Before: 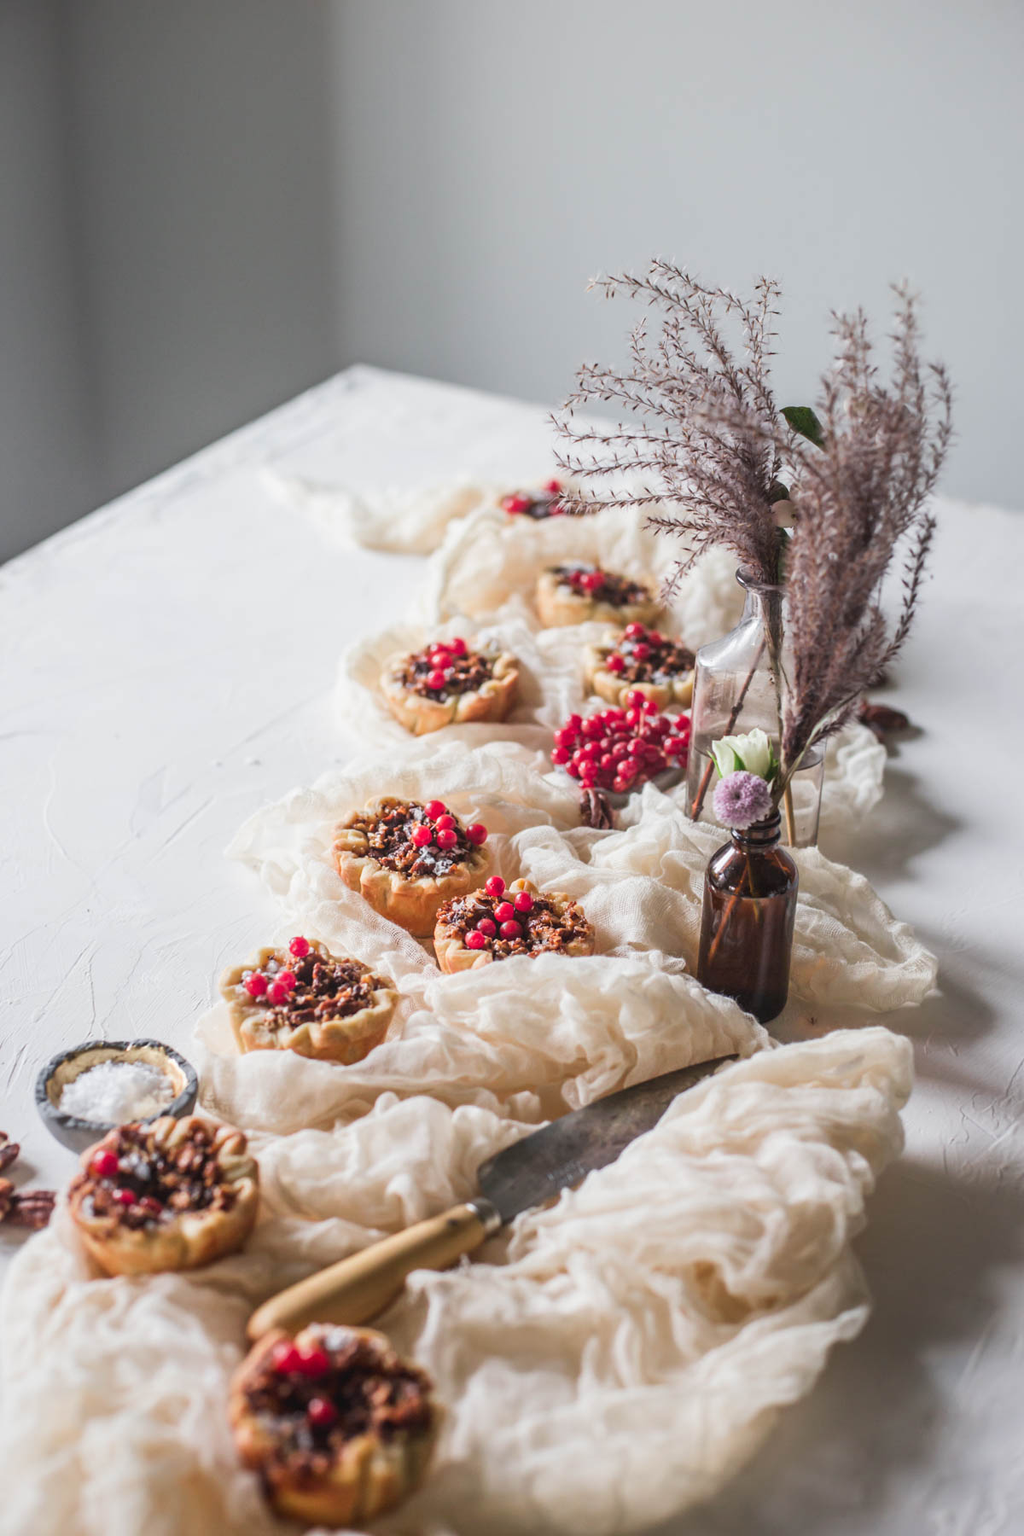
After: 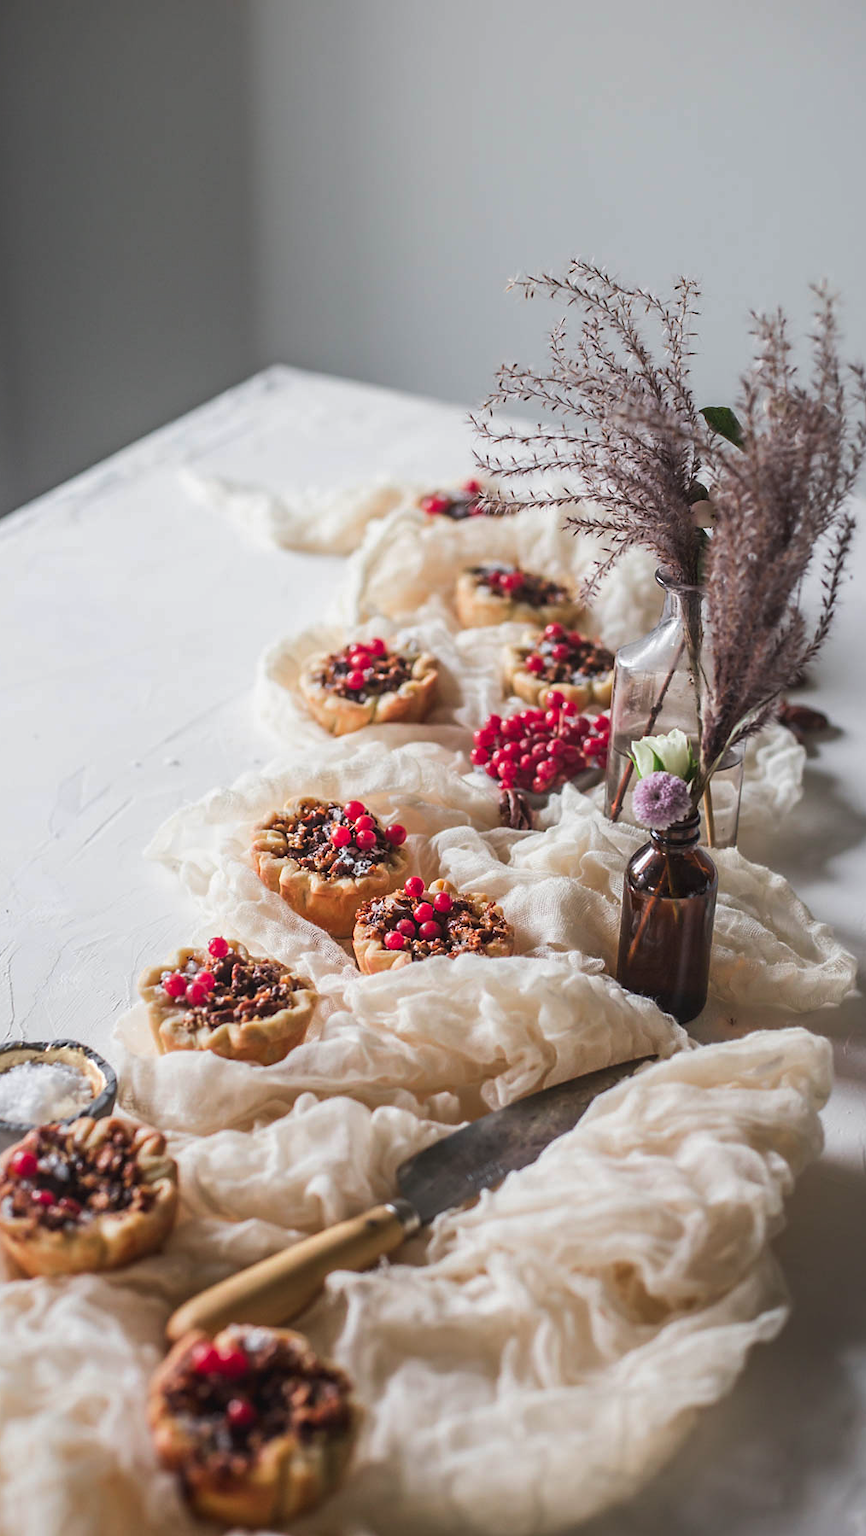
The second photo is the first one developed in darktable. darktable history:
base curve: preserve colors none
tone curve: curves: ch0 [(0, 0) (0.8, 0.757) (1, 1)], preserve colors none
sharpen: radius 1.491, amount 0.39, threshold 1.734
tone equalizer: edges refinement/feathering 500, mask exposure compensation -1.57 EV, preserve details no
crop: left 7.947%, right 7.421%
